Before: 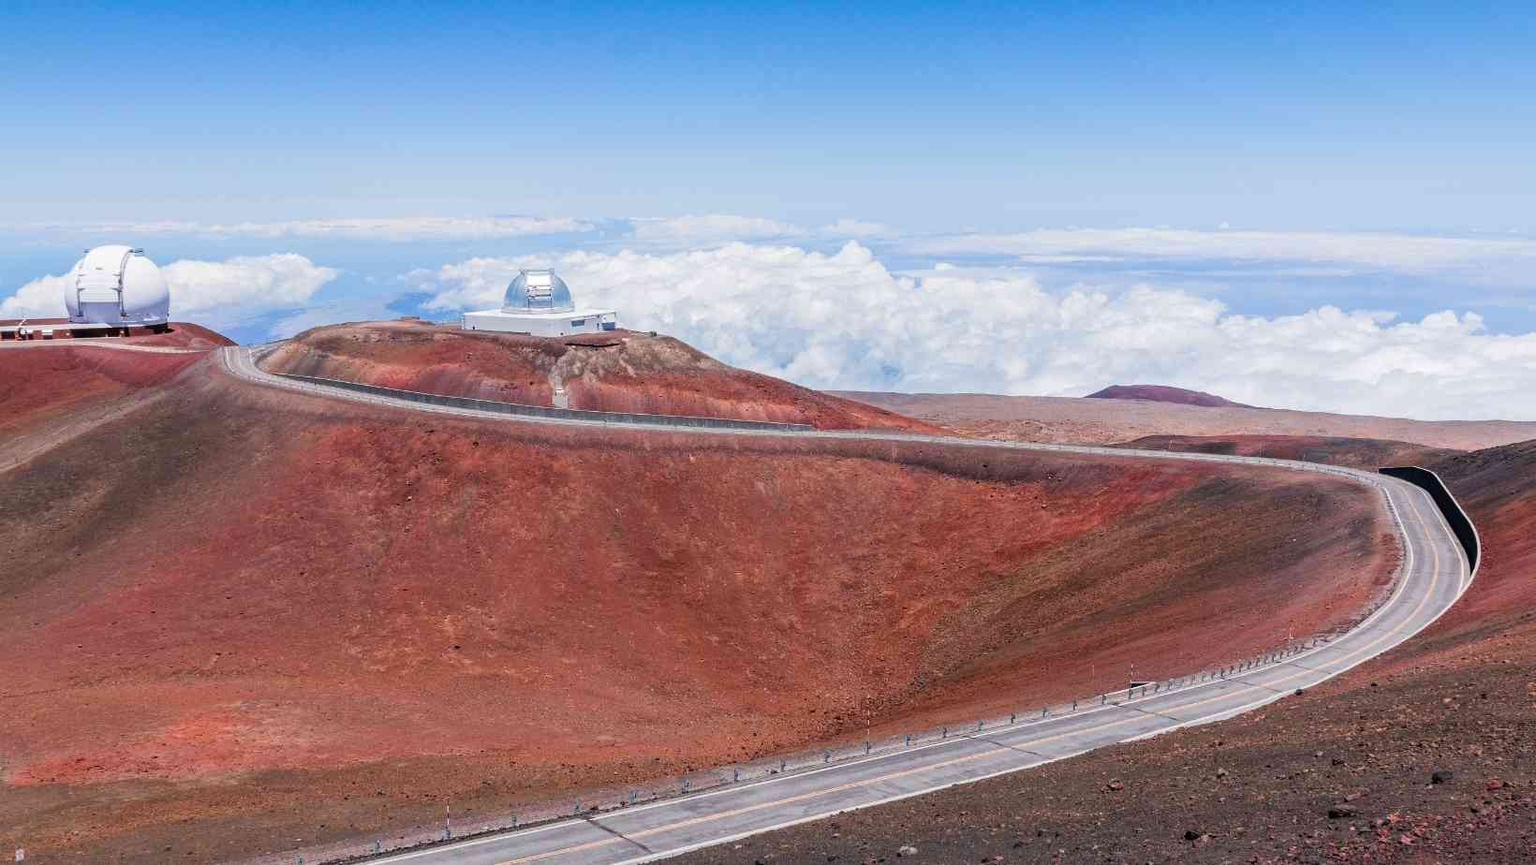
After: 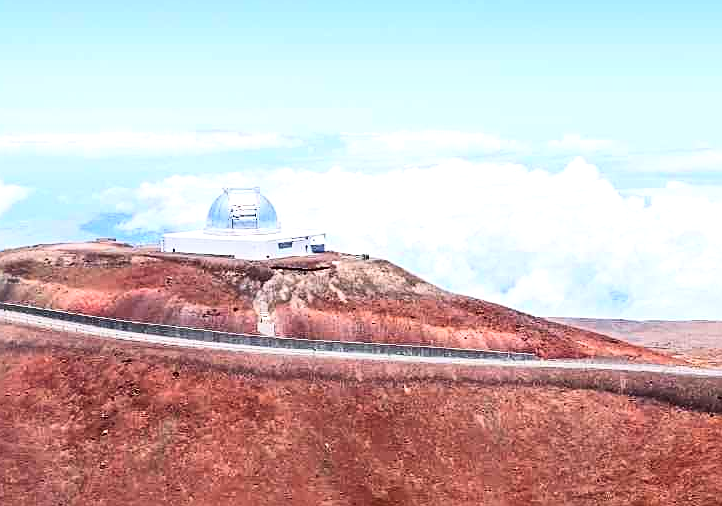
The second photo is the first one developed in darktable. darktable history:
sharpen: on, module defaults
exposure: exposure 0.6 EV, compensate highlight preservation false
crop: left 20.248%, top 10.86%, right 35.675%, bottom 34.321%
contrast brightness saturation: contrast 0.28
